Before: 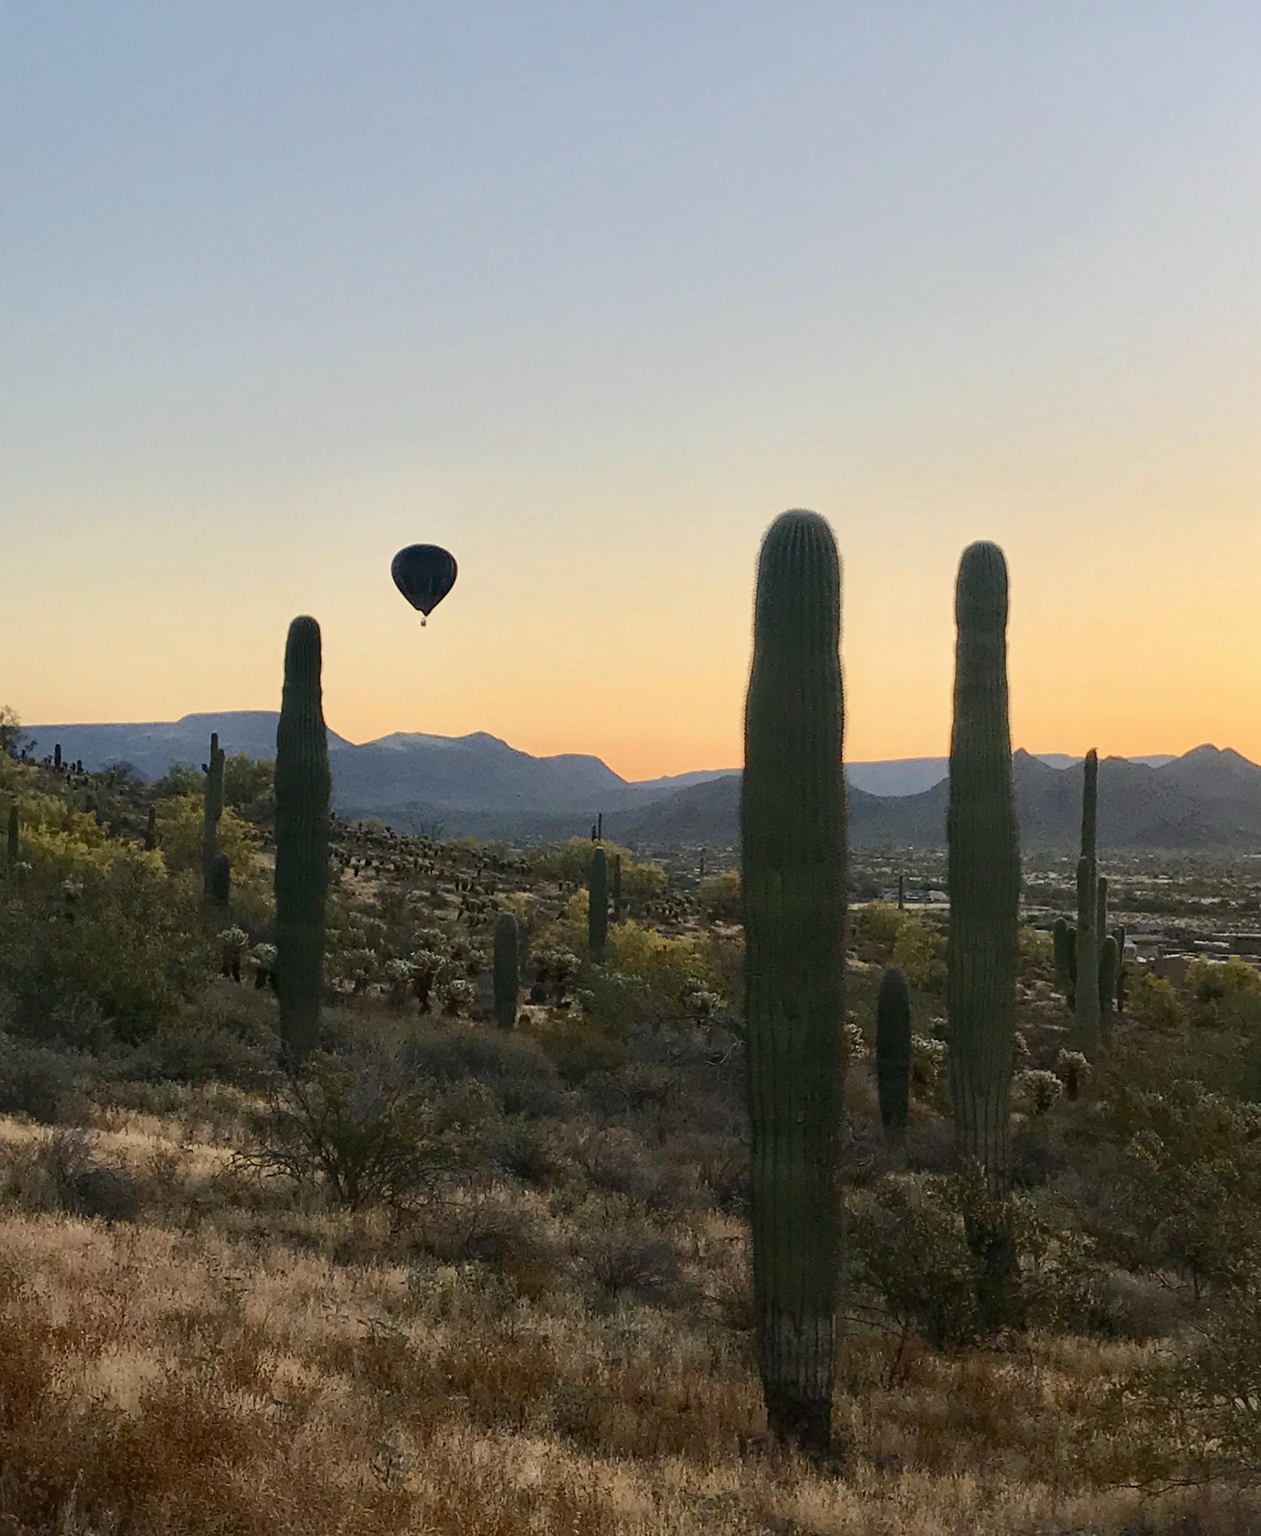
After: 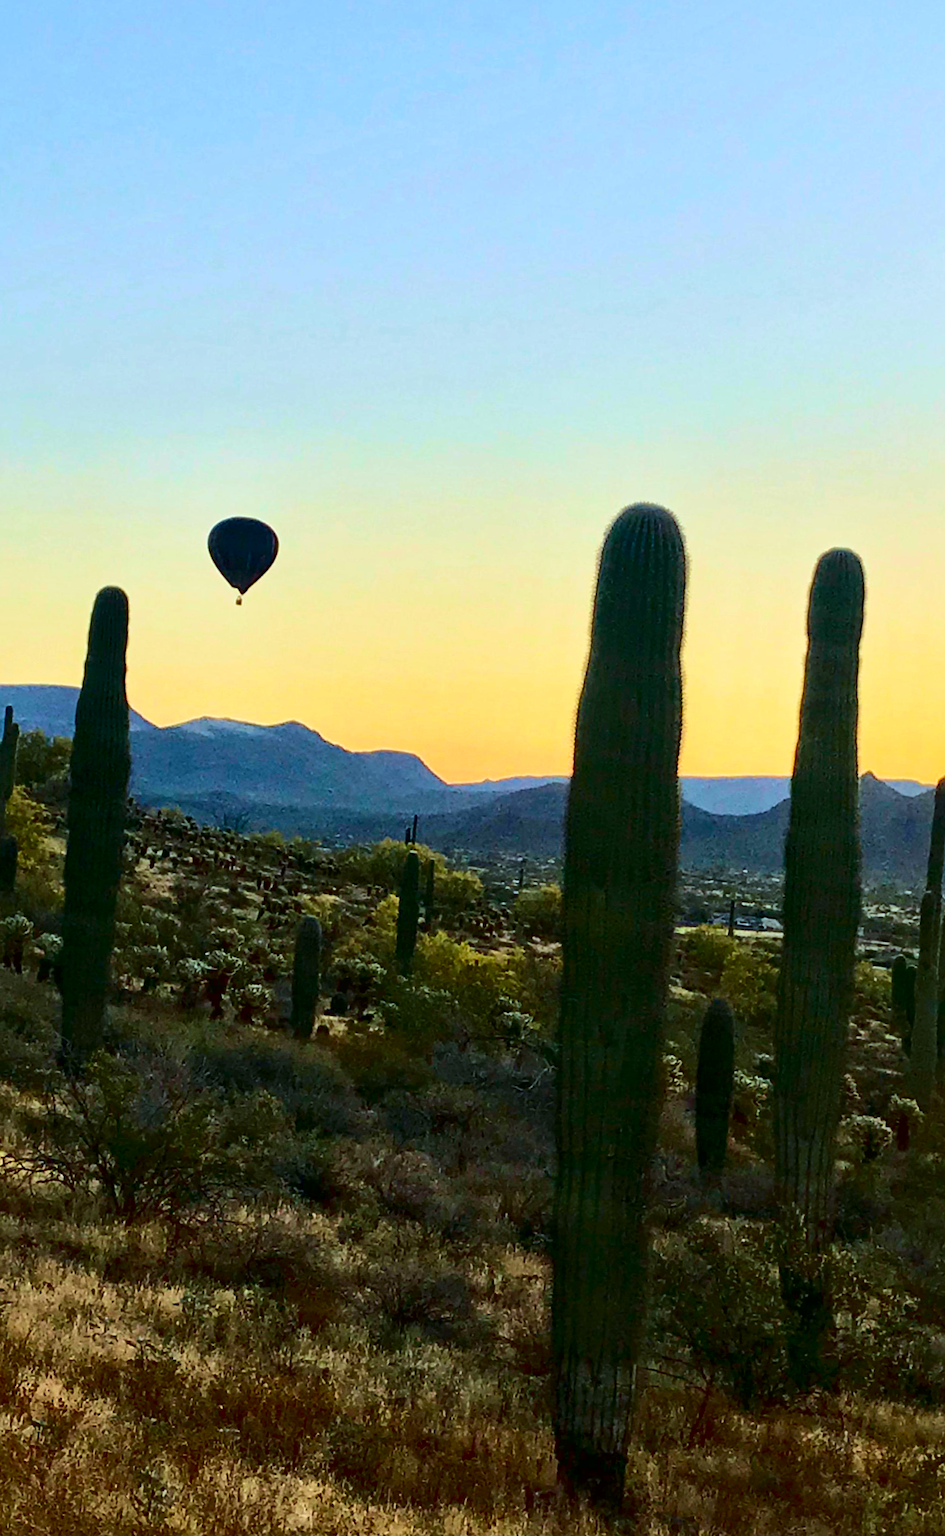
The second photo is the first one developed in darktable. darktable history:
contrast brightness saturation: contrast 0.26, brightness 0.02, saturation 0.87
velvia: strength 30%
local contrast: mode bilateral grid, contrast 25, coarseness 60, detail 151%, midtone range 0.2
white balance: red 0.925, blue 1.046
crop and rotate: angle -3.27°, left 14.277%, top 0.028%, right 10.766%, bottom 0.028%
